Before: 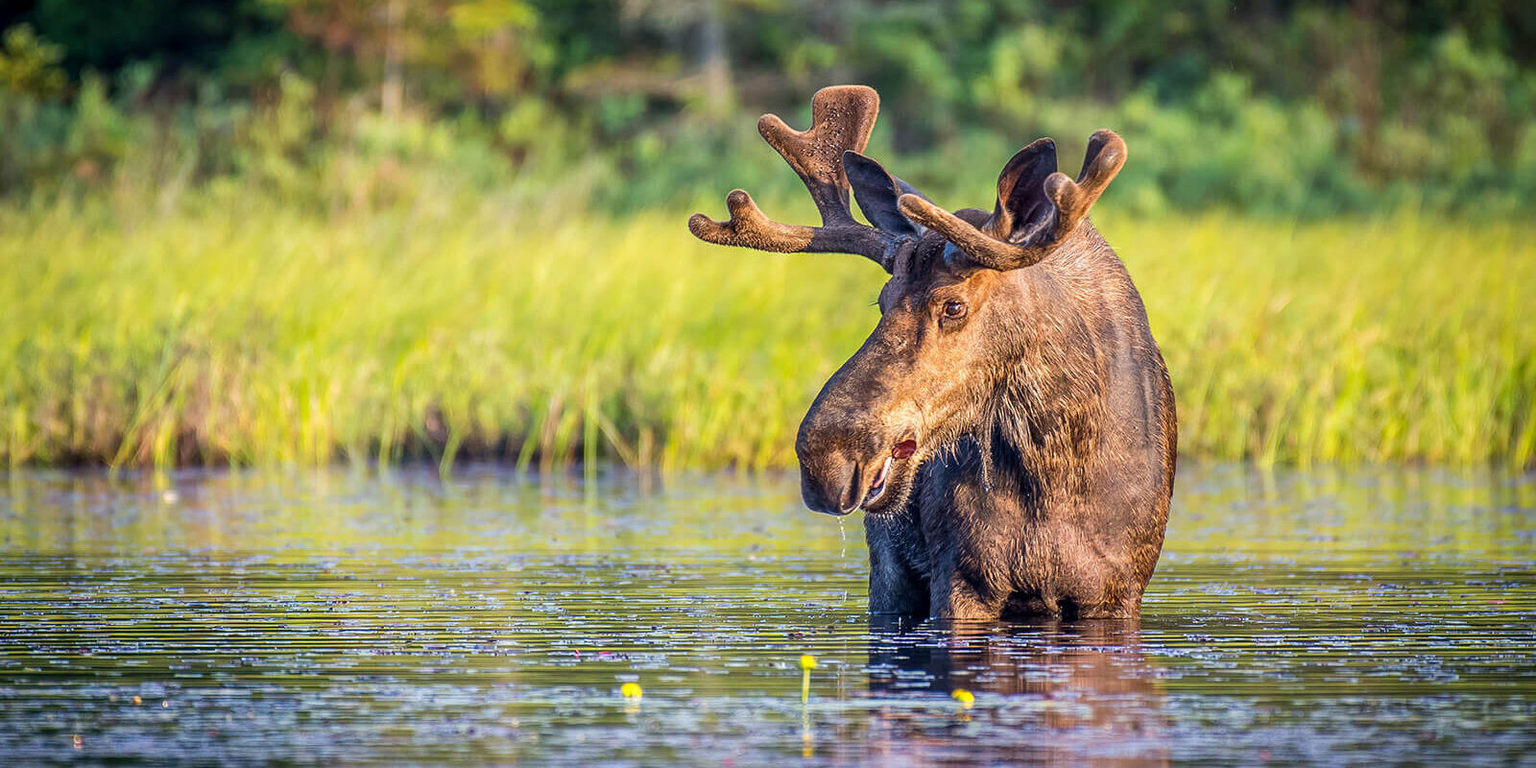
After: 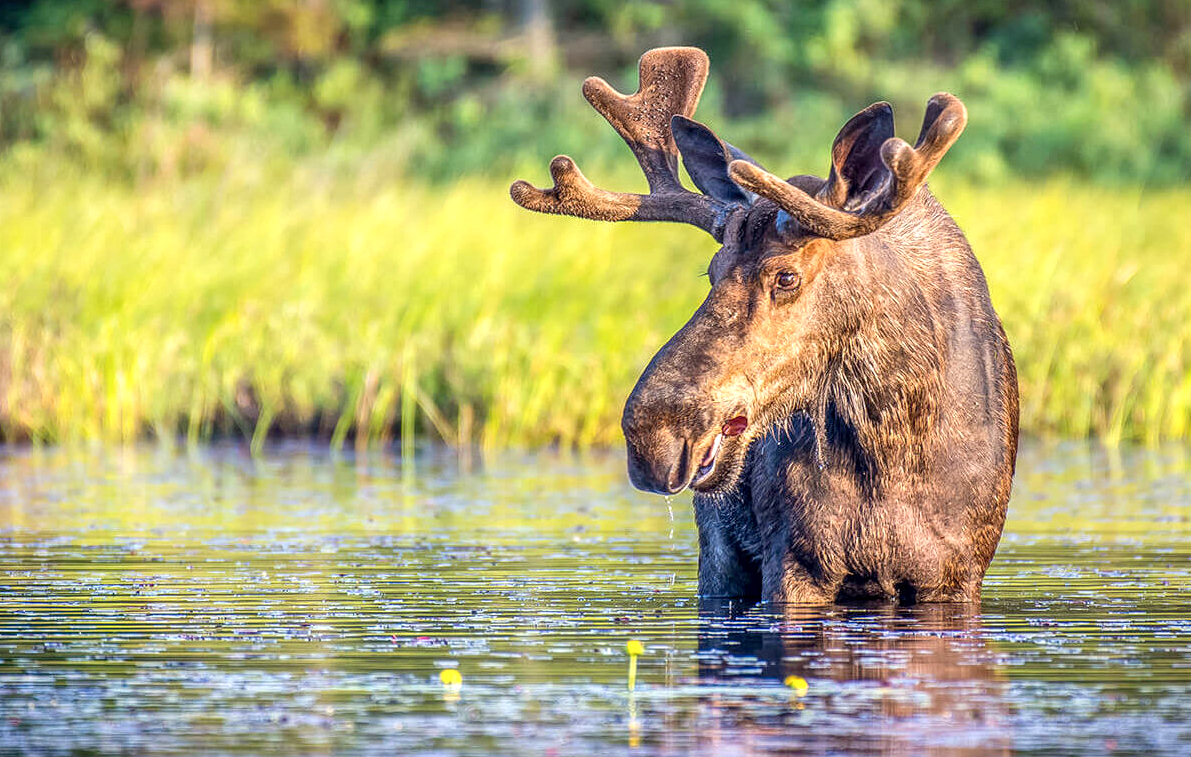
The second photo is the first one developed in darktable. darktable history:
levels: levels [0, 0.435, 0.917]
color zones: curves: ch1 [(0, 0.469) (0.01, 0.469) (0.12, 0.446) (0.248, 0.469) (0.5, 0.5) (0.748, 0.5) (0.99, 0.469) (1, 0.469)]
local contrast: on, module defaults
crop and rotate: left 12.944%, top 5.347%, right 12.589%
